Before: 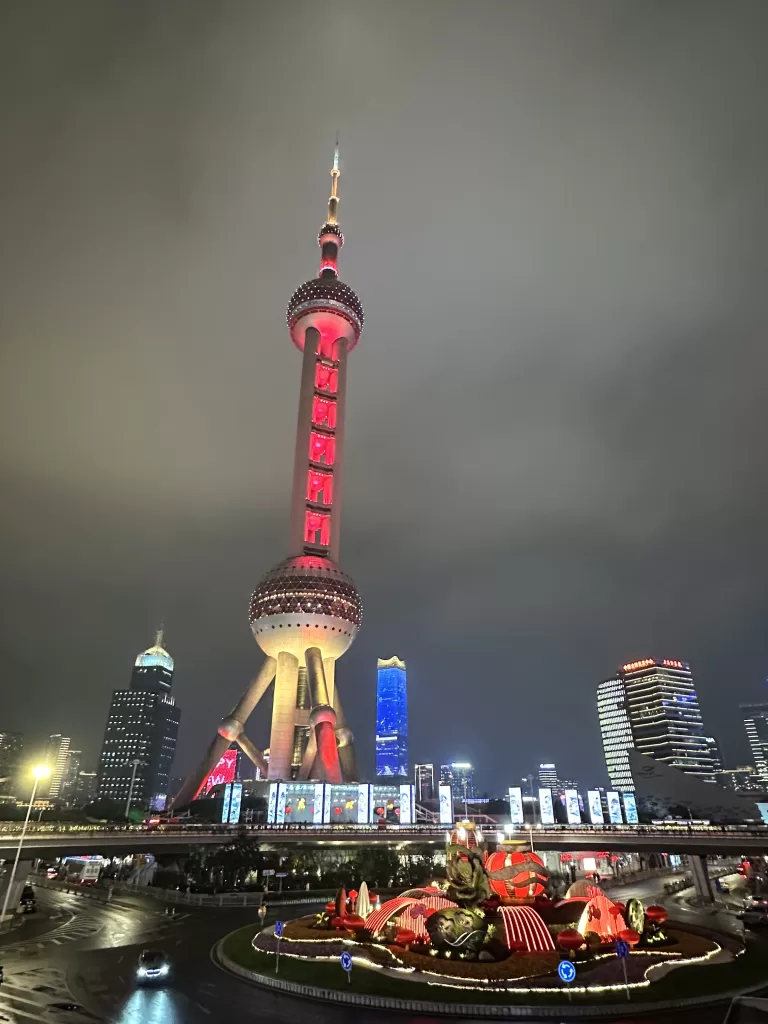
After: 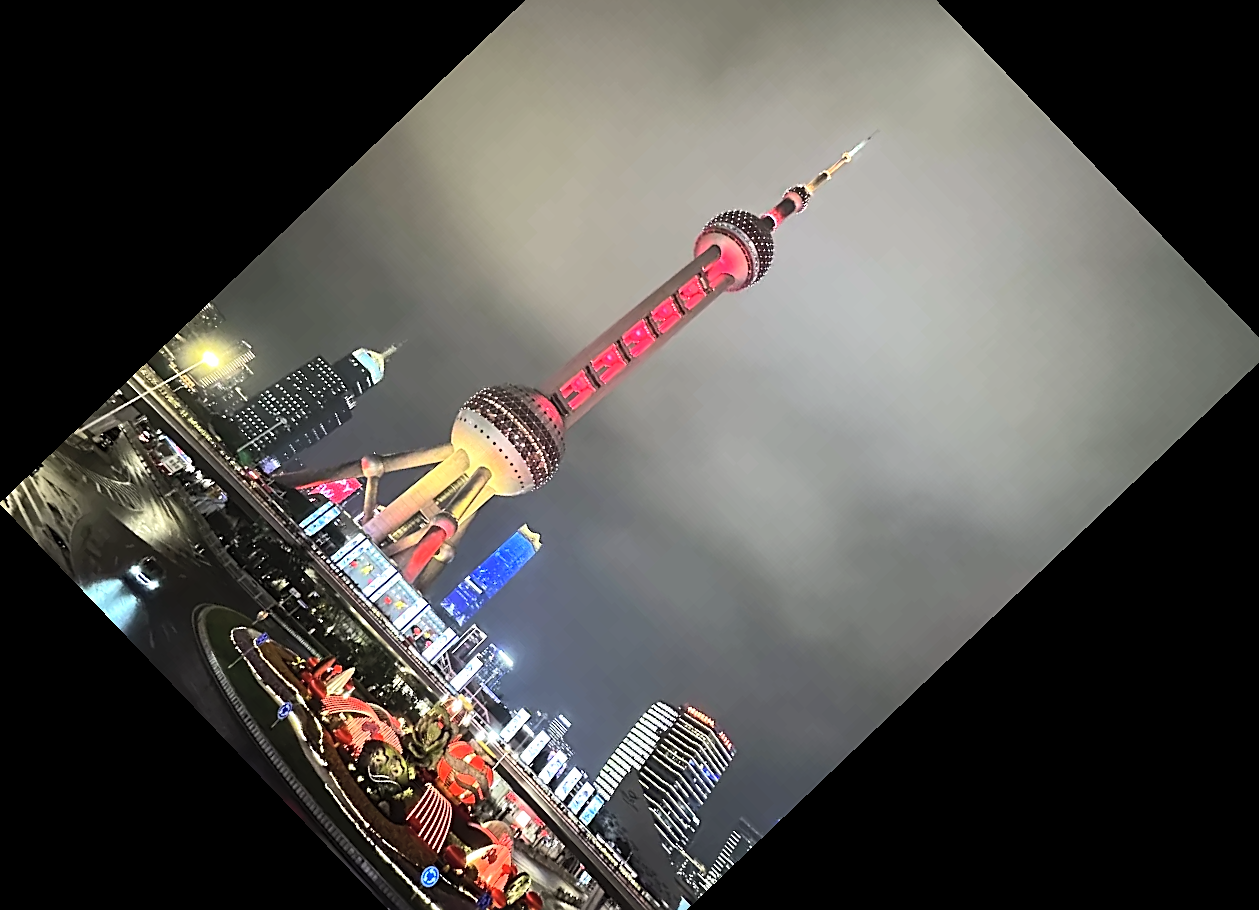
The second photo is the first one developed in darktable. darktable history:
color correction: highlights a* 0.003, highlights b* -0.283
sharpen: on, module defaults
crop and rotate: angle -46.26°, top 16.234%, right 0.912%, bottom 11.704%
color zones: curves: ch0 [(0, 0.444) (0.143, 0.442) (0.286, 0.441) (0.429, 0.441) (0.571, 0.441) (0.714, 0.441) (0.857, 0.442) (1, 0.444)]
tone equalizer: -8 EV -0.75 EV, -7 EV -0.7 EV, -6 EV -0.6 EV, -5 EV -0.4 EV, -3 EV 0.4 EV, -2 EV 0.6 EV, -1 EV 0.7 EV, +0 EV 0.75 EV, edges refinement/feathering 500, mask exposure compensation -1.57 EV, preserve details no
contrast brightness saturation: contrast 0.14, brightness 0.21
